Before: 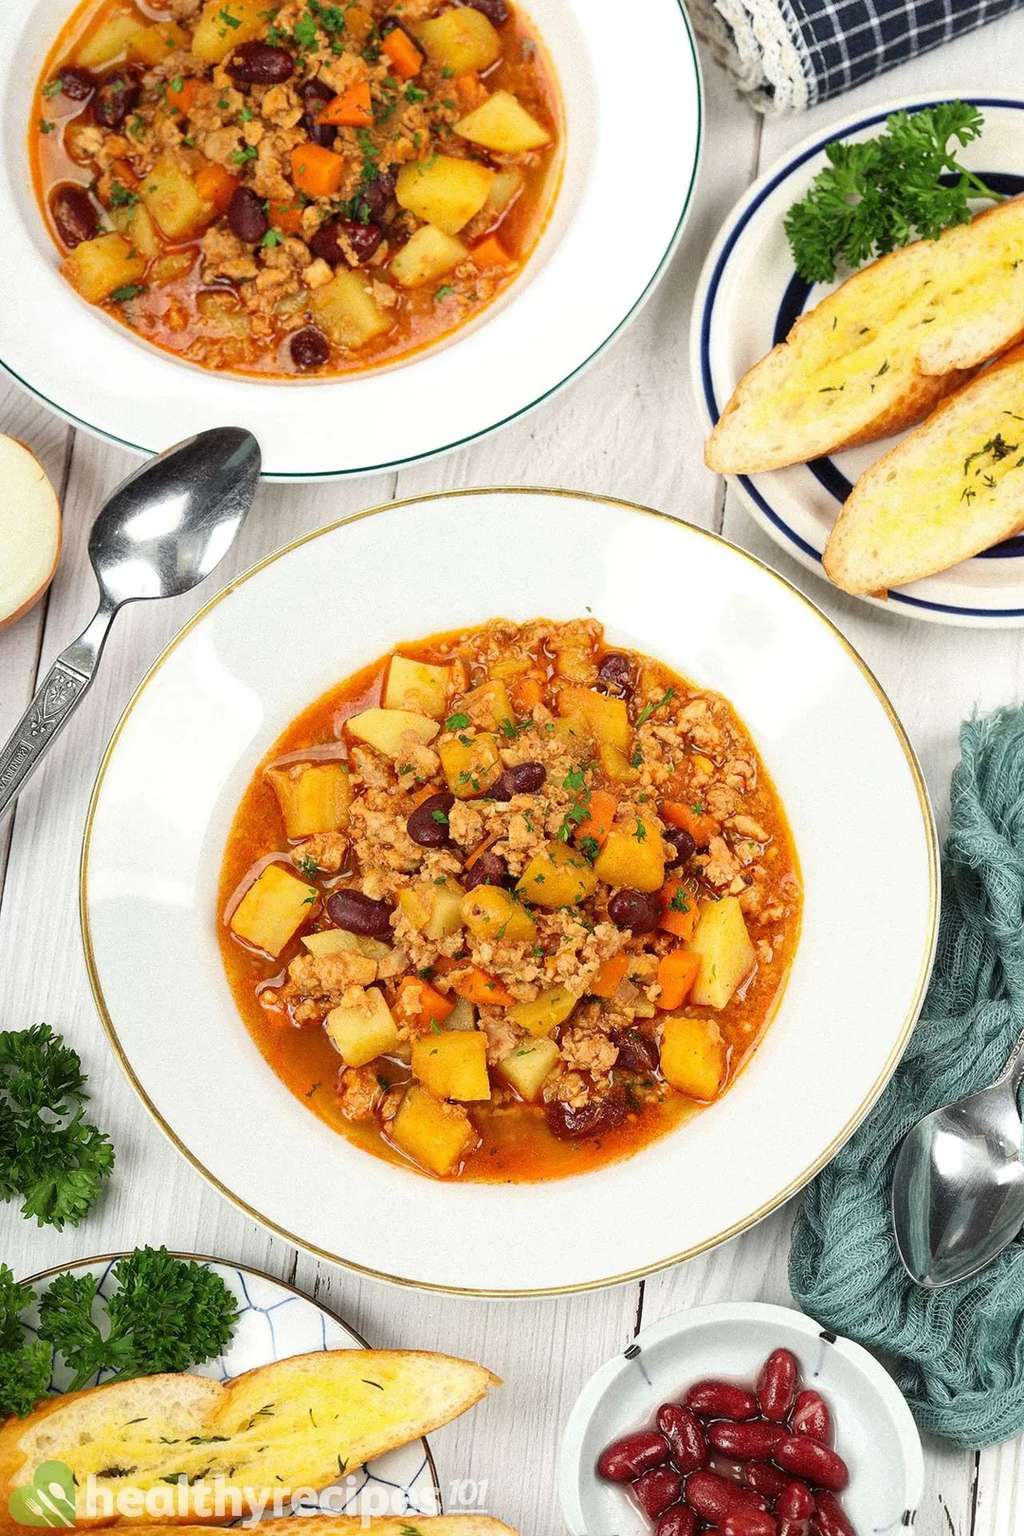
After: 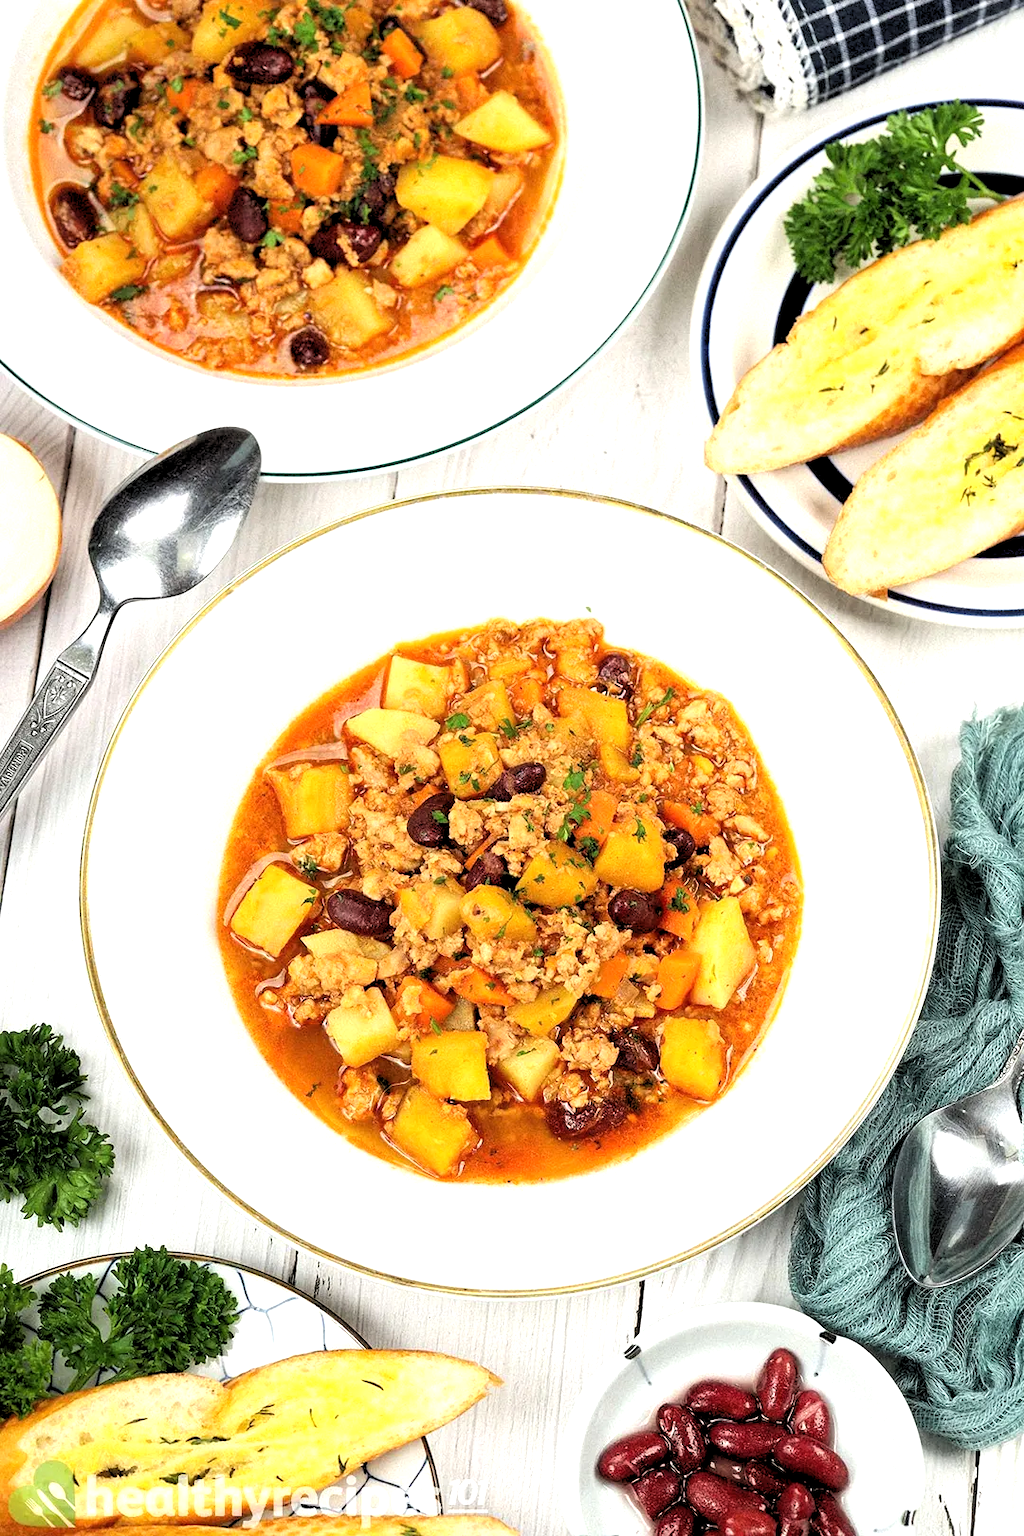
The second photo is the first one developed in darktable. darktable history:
tone equalizer: -8 EV -0.417 EV, -7 EV -0.389 EV, -6 EV -0.333 EV, -5 EV -0.222 EV, -3 EV 0.222 EV, -2 EV 0.333 EV, -1 EV 0.389 EV, +0 EV 0.417 EV, edges refinement/feathering 500, mask exposure compensation -1.57 EV, preserve details no
rgb levels: levels [[0.013, 0.434, 0.89], [0, 0.5, 1], [0, 0.5, 1]]
